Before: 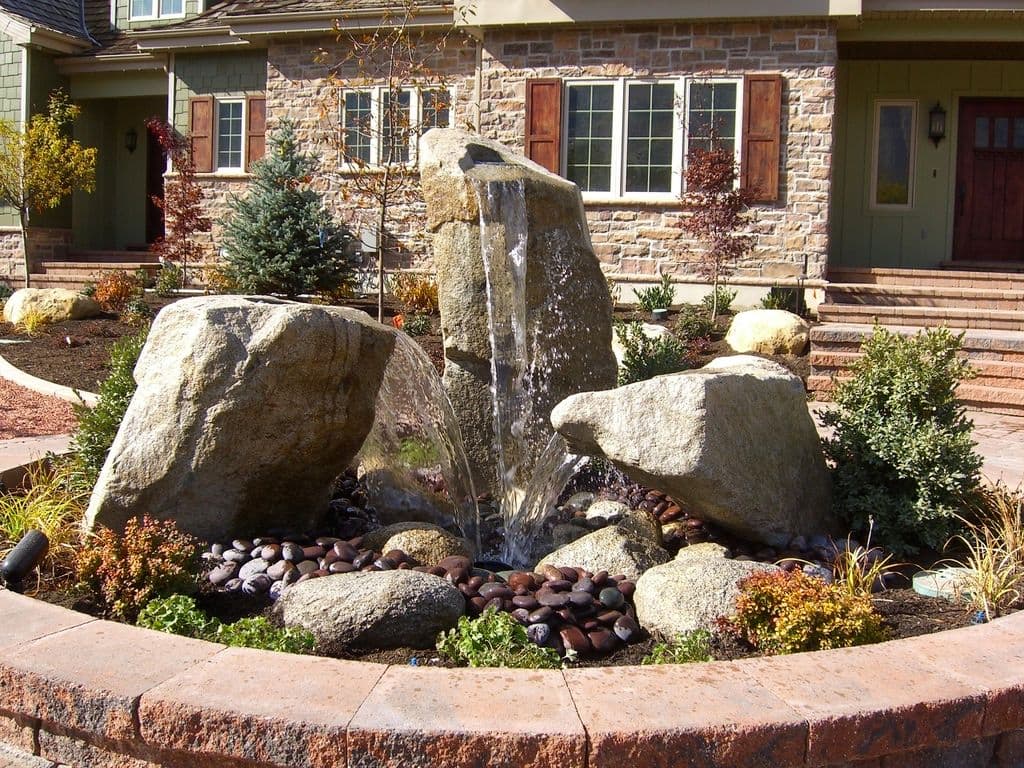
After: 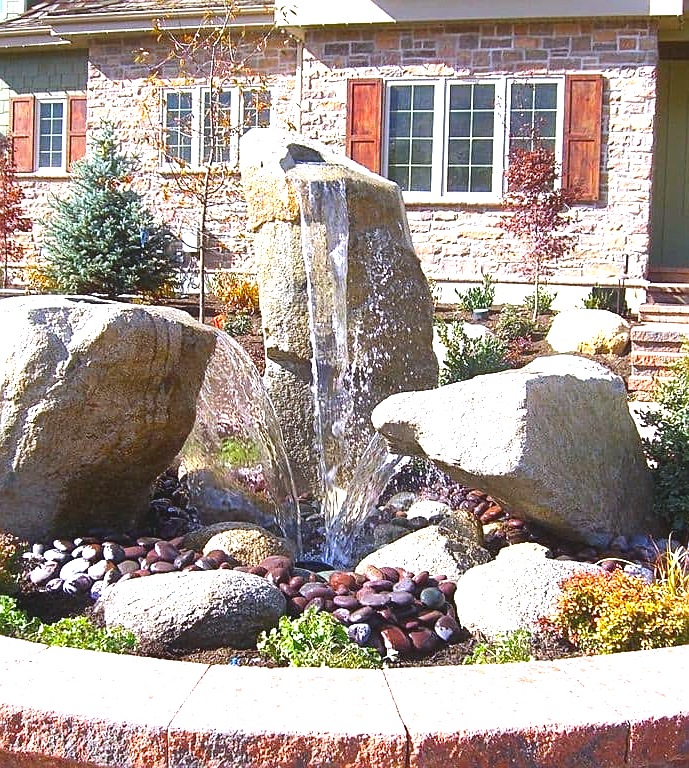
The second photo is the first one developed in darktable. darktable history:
color balance rgb: global offset › luminance 0.695%, perceptual saturation grading › global saturation 25.191%
crop and rotate: left 17.541%, right 15.147%
exposure: black level correction 0, exposure 1.29 EV, compensate exposure bias true, compensate highlight preservation false
contrast equalizer: y [[0.5, 0.486, 0.447, 0.446, 0.489, 0.5], [0.5 ×6], [0.5 ×6], [0 ×6], [0 ×6]]
sharpen: on, module defaults
color calibration: illuminant as shot in camera, x 0.37, y 0.382, temperature 4316.02 K
tone equalizer: on, module defaults
